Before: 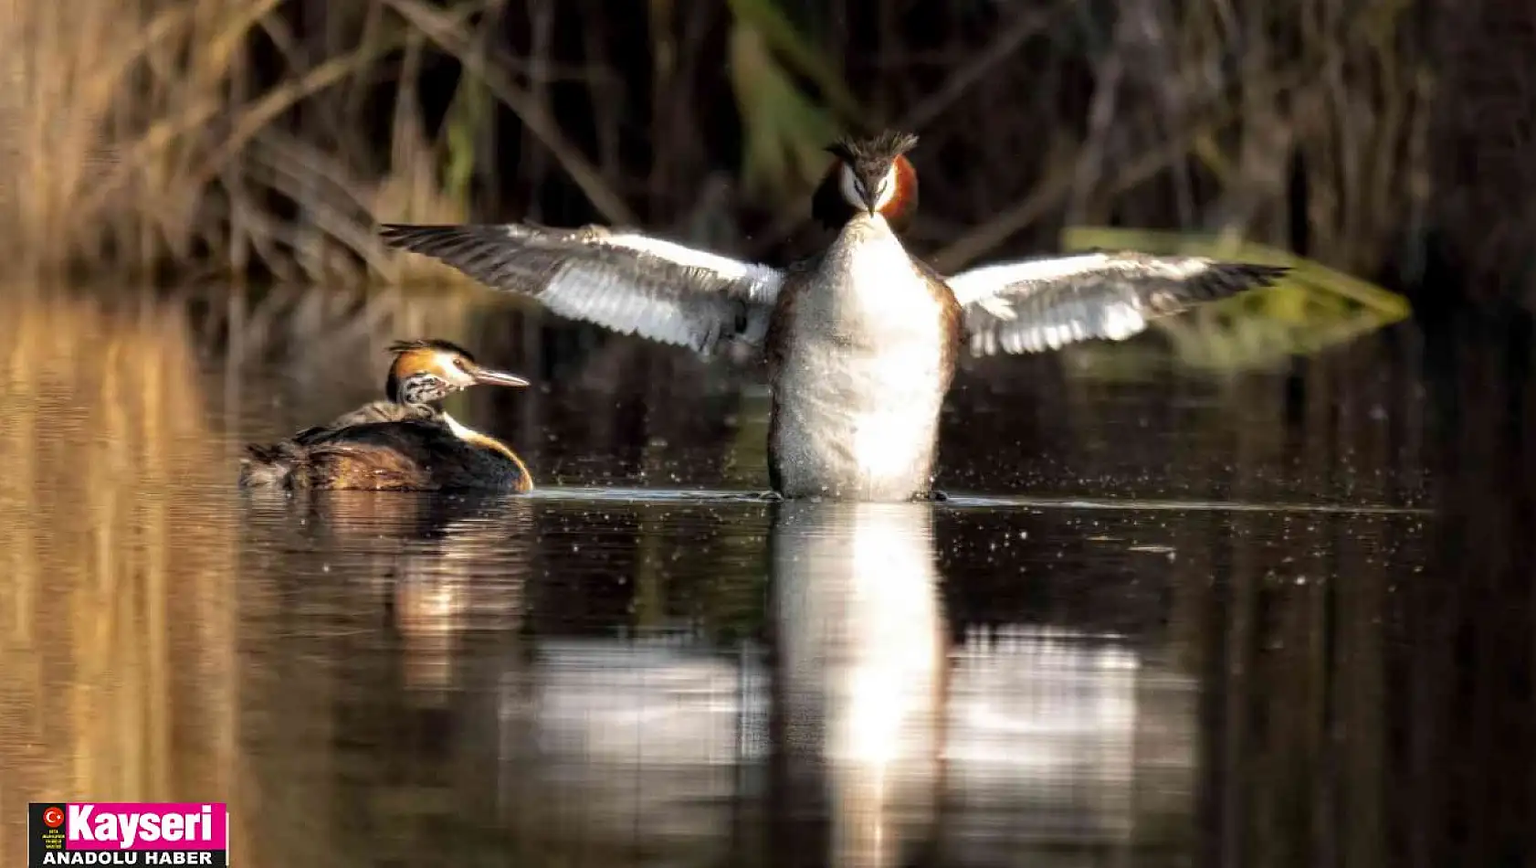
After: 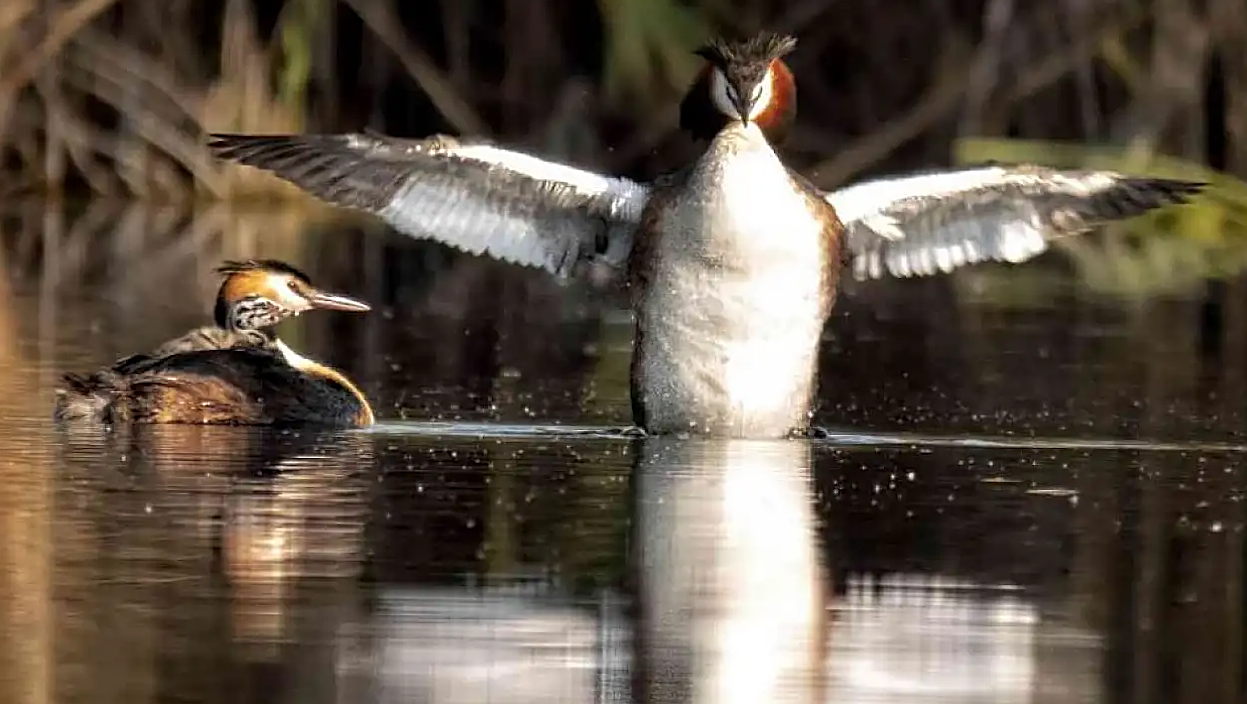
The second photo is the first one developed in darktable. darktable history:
crop and rotate: left 11.831%, top 11.346%, right 13.429%, bottom 13.899%
rotate and perspective: rotation 0.192°, lens shift (horizontal) -0.015, crop left 0.005, crop right 0.996, crop top 0.006, crop bottom 0.99
sharpen: on, module defaults
